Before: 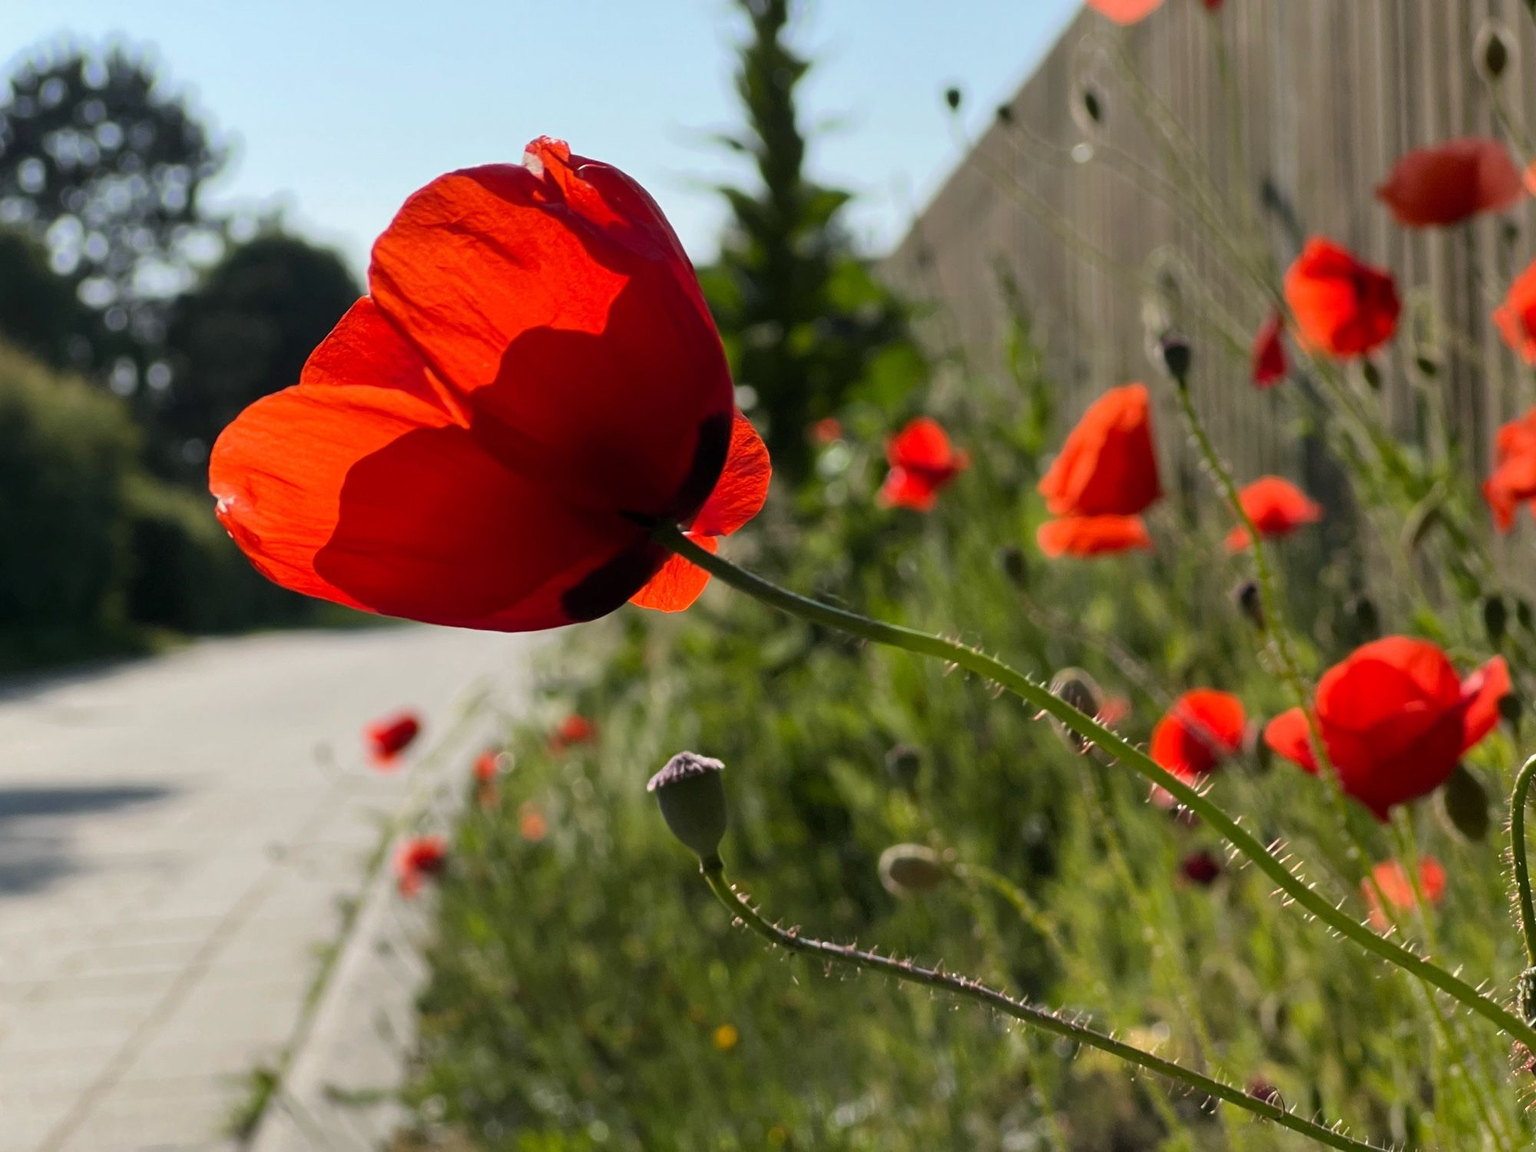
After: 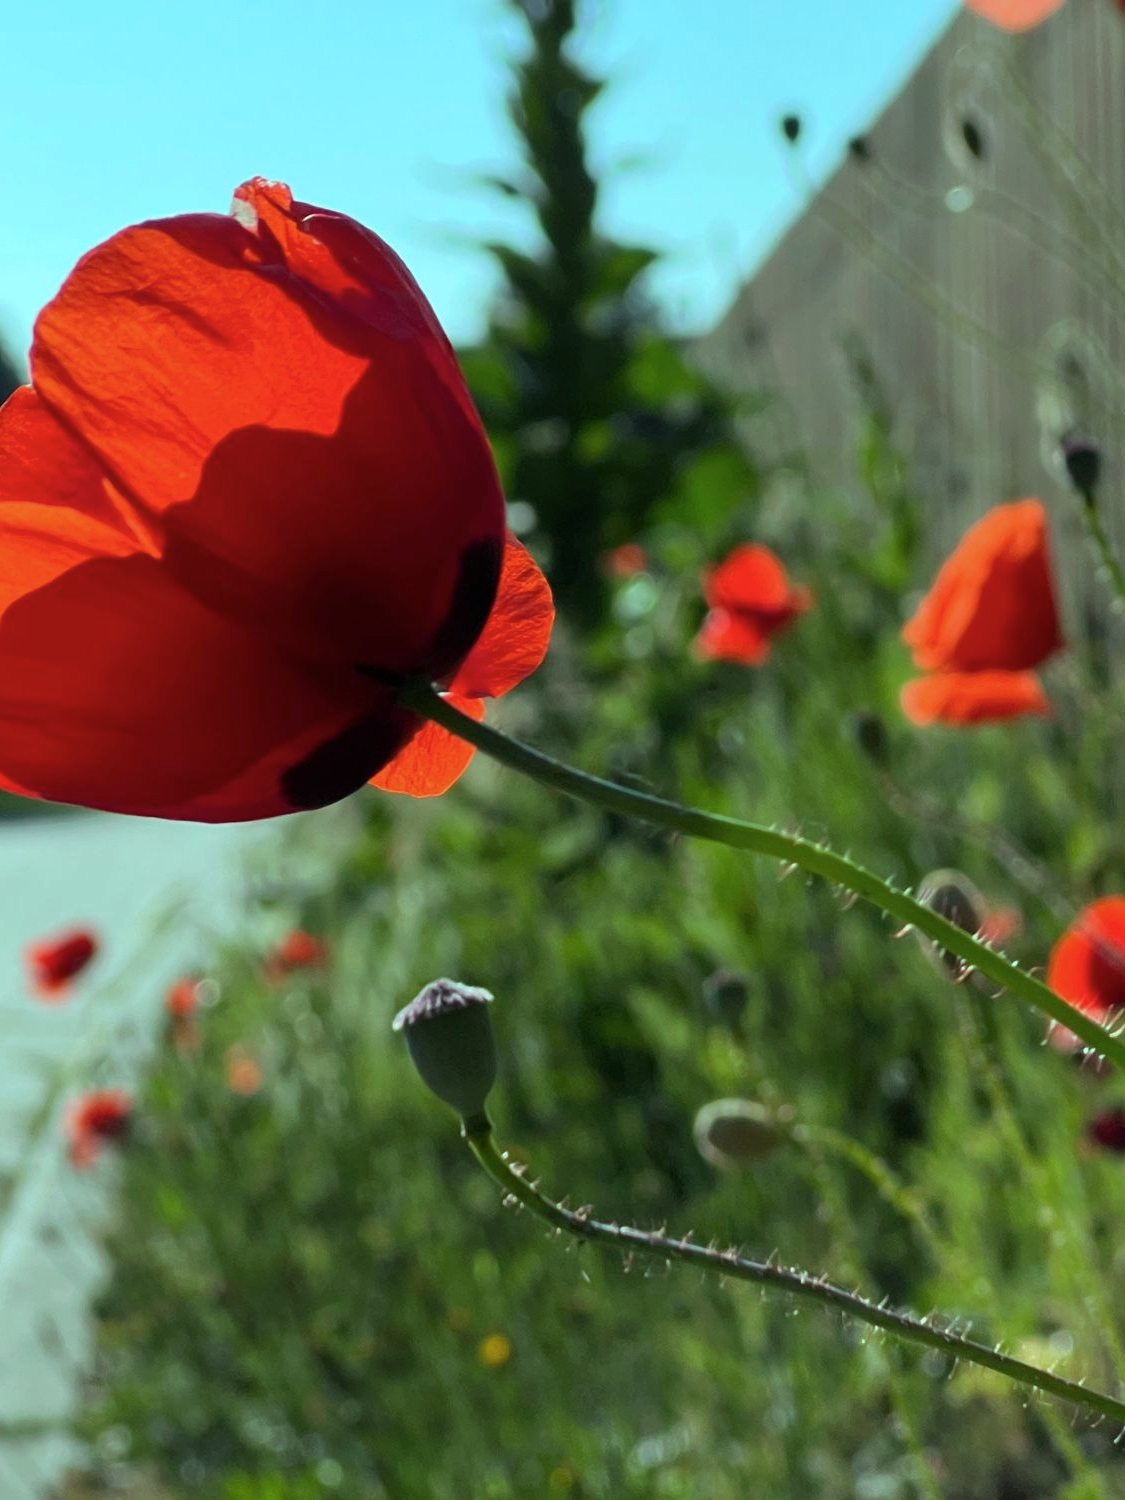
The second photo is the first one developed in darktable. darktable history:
crop and rotate: left 22.516%, right 21.234%
color balance rgb: shadows lift › chroma 7.23%, shadows lift › hue 246.48°, highlights gain › chroma 5.38%, highlights gain › hue 196.93°, white fulcrum 1 EV
